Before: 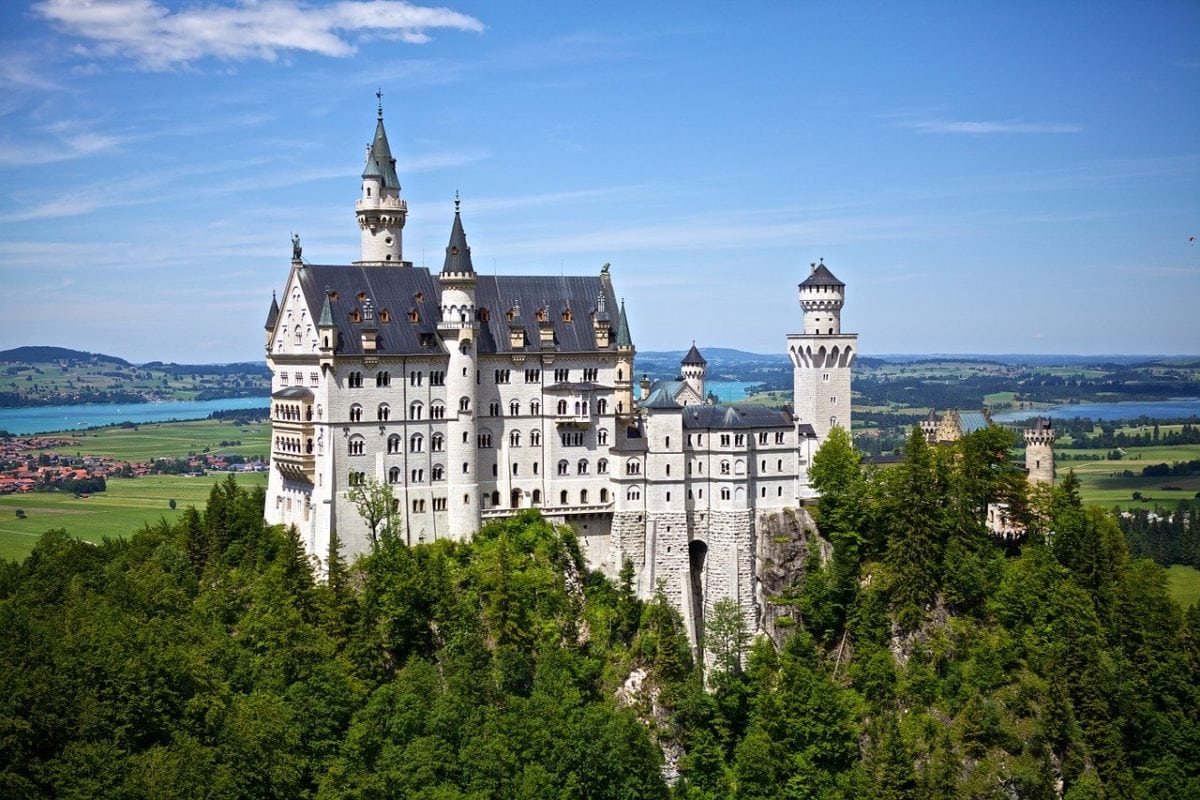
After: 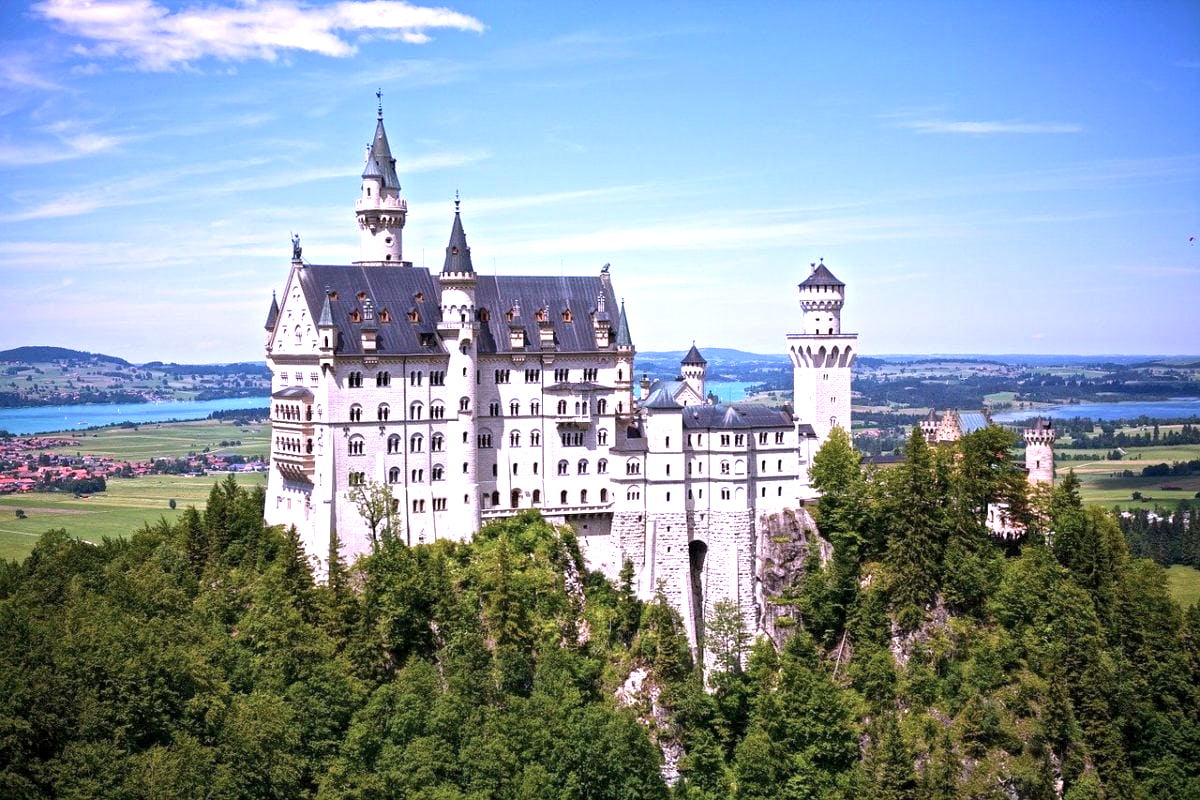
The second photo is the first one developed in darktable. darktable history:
exposure: black level correction 0, exposure 0.7 EV, compensate exposure bias true, compensate highlight preservation false
color correction: highlights a* 15.46, highlights b* -20.56
local contrast: highlights 100%, shadows 100%, detail 120%, midtone range 0.2
